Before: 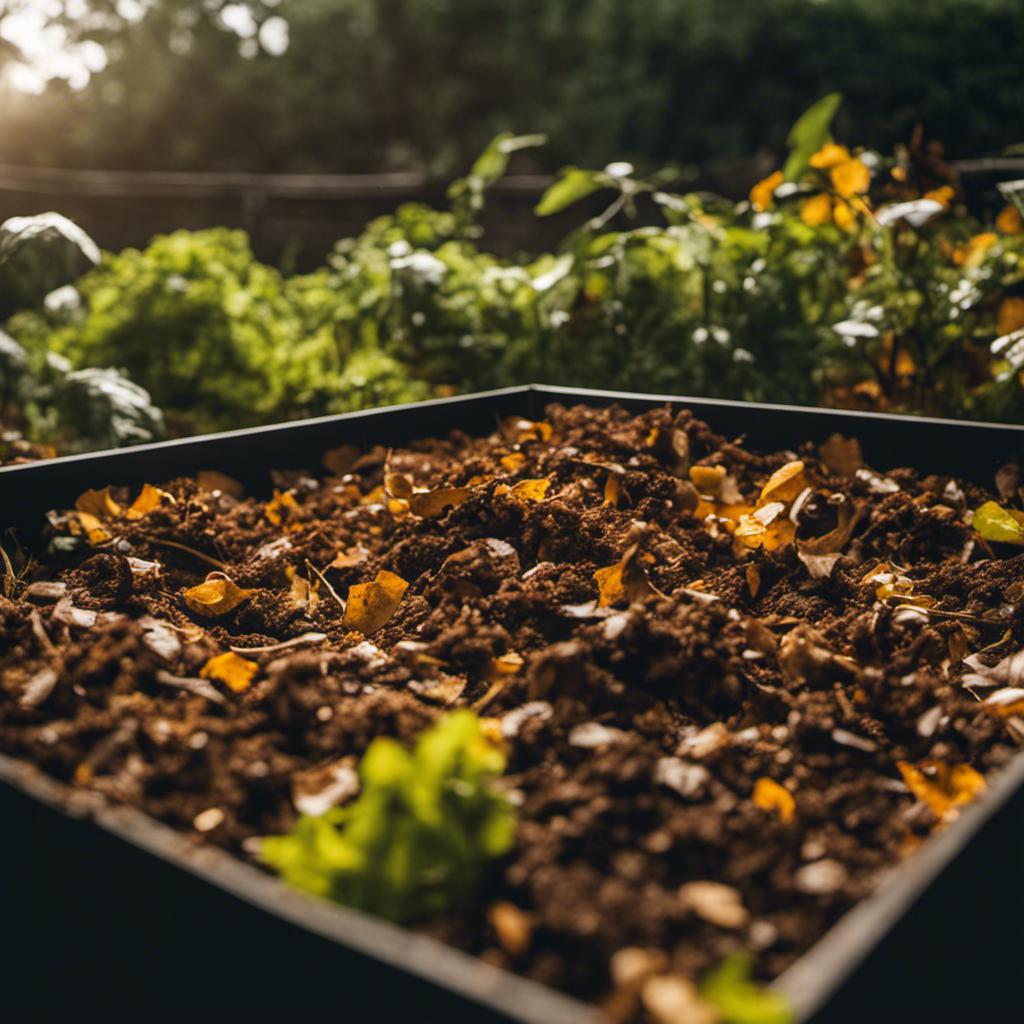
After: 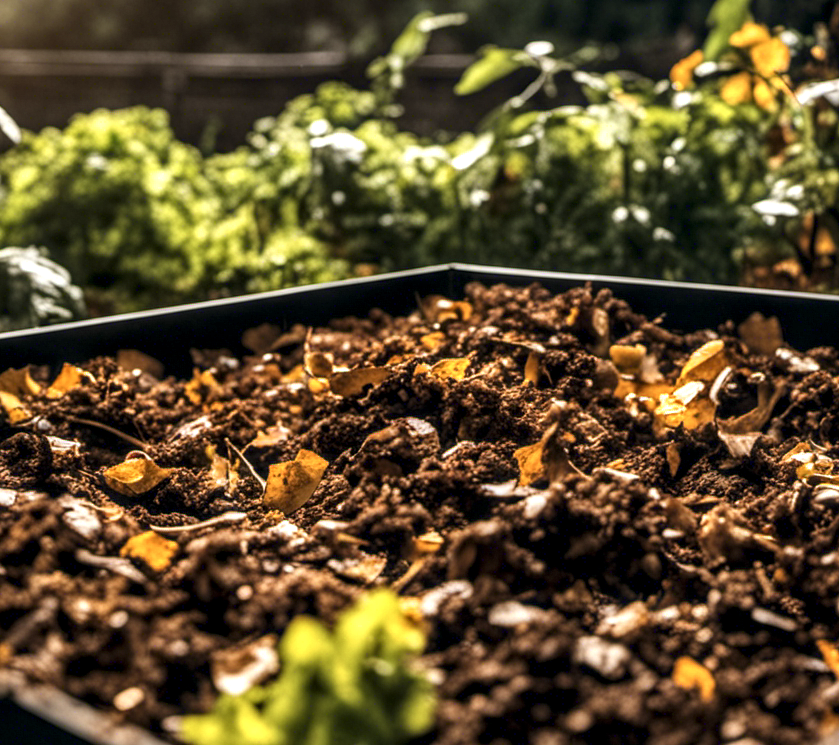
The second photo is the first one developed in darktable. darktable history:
crop: left 7.856%, top 11.836%, right 10.12%, bottom 15.387%
exposure: exposure 0.127 EV, compensate highlight preservation false
local contrast: highlights 65%, shadows 54%, detail 169%, midtone range 0.514
